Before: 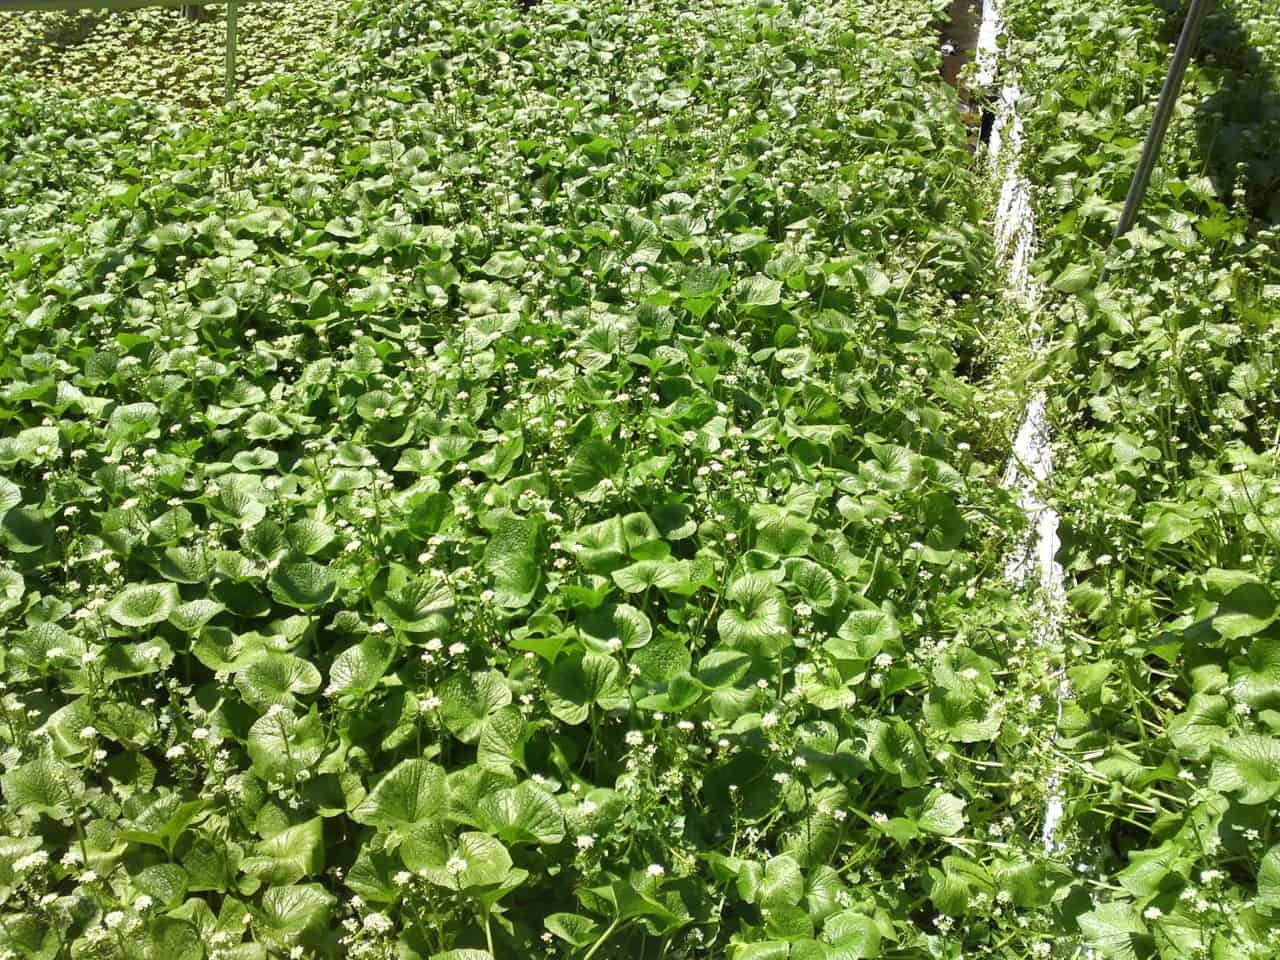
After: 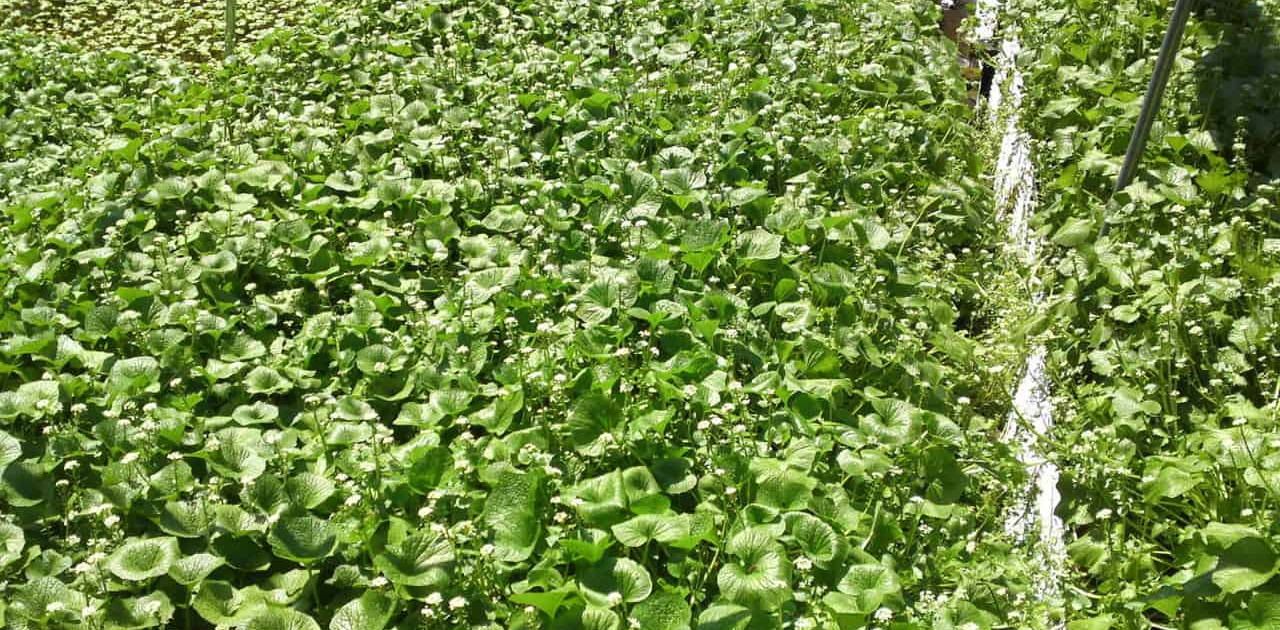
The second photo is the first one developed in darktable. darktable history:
exposure: compensate highlight preservation false
crop and rotate: top 4.848%, bottom 29.503%
